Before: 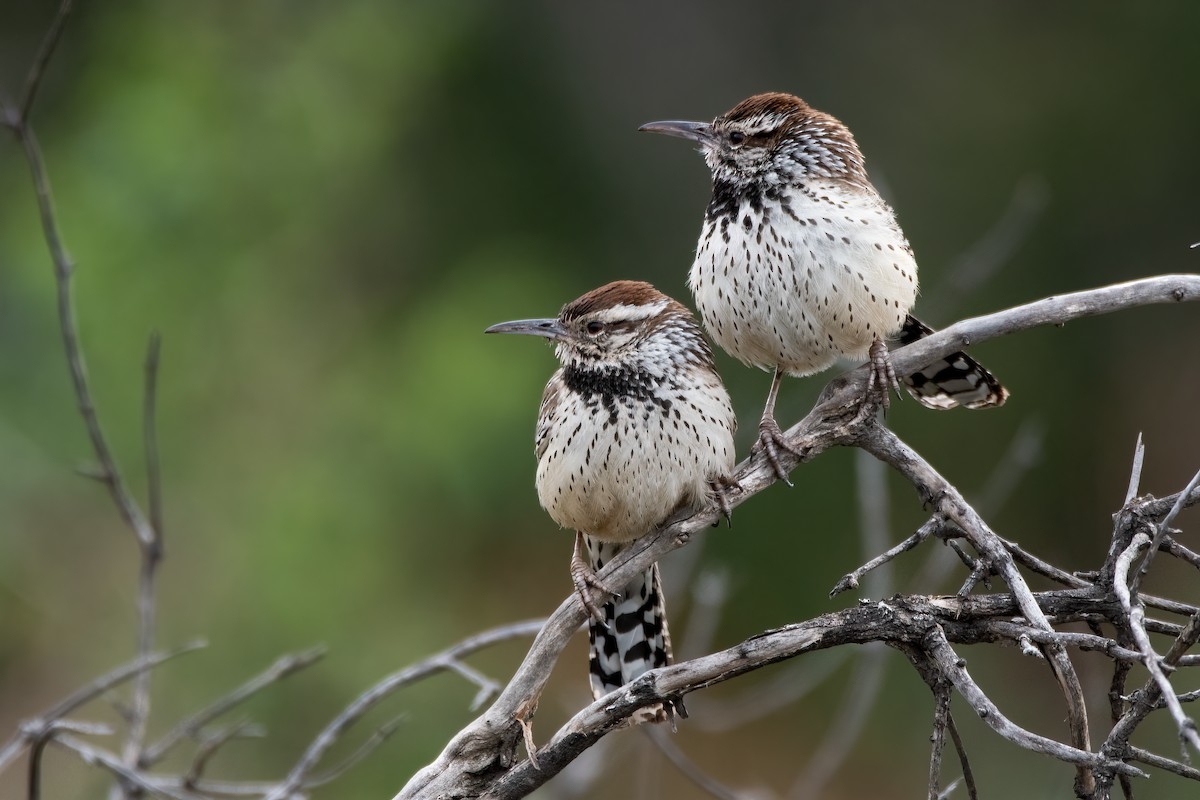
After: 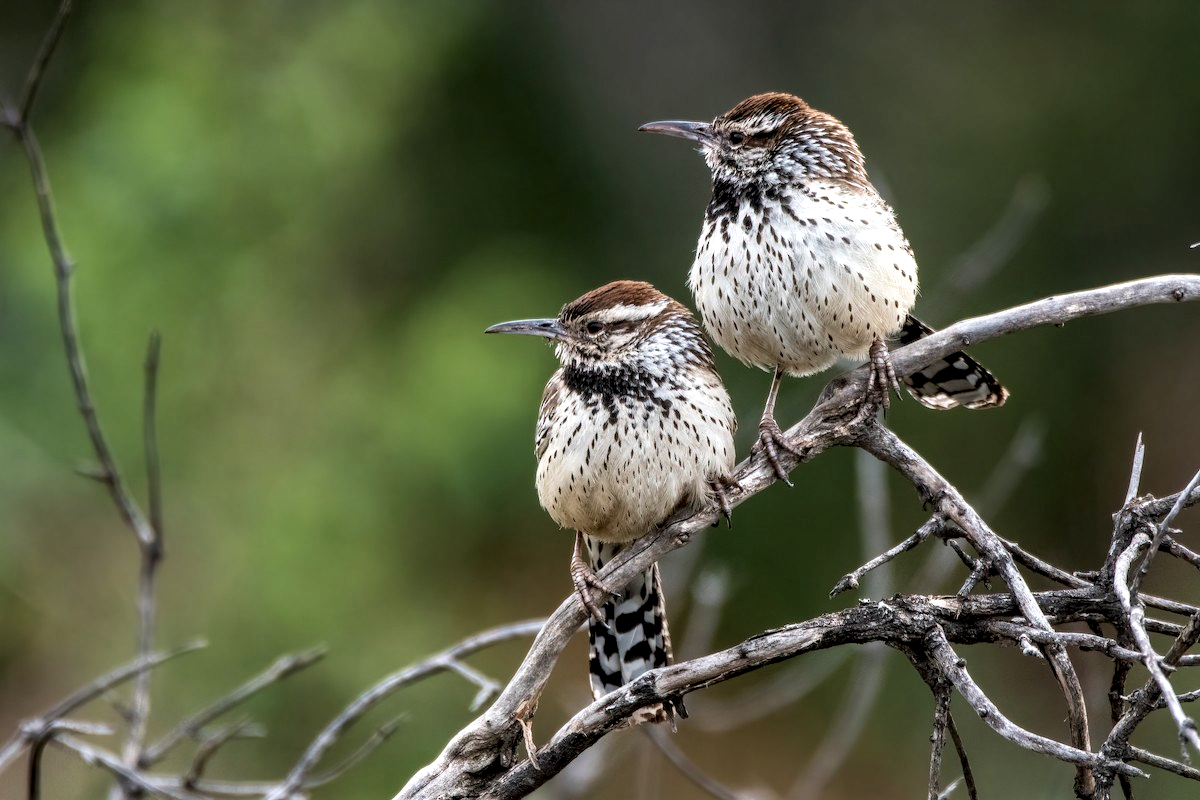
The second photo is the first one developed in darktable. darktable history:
local contrast: highlights 60%, shadows 63%, detail 160%
velvia: on, module defaults
